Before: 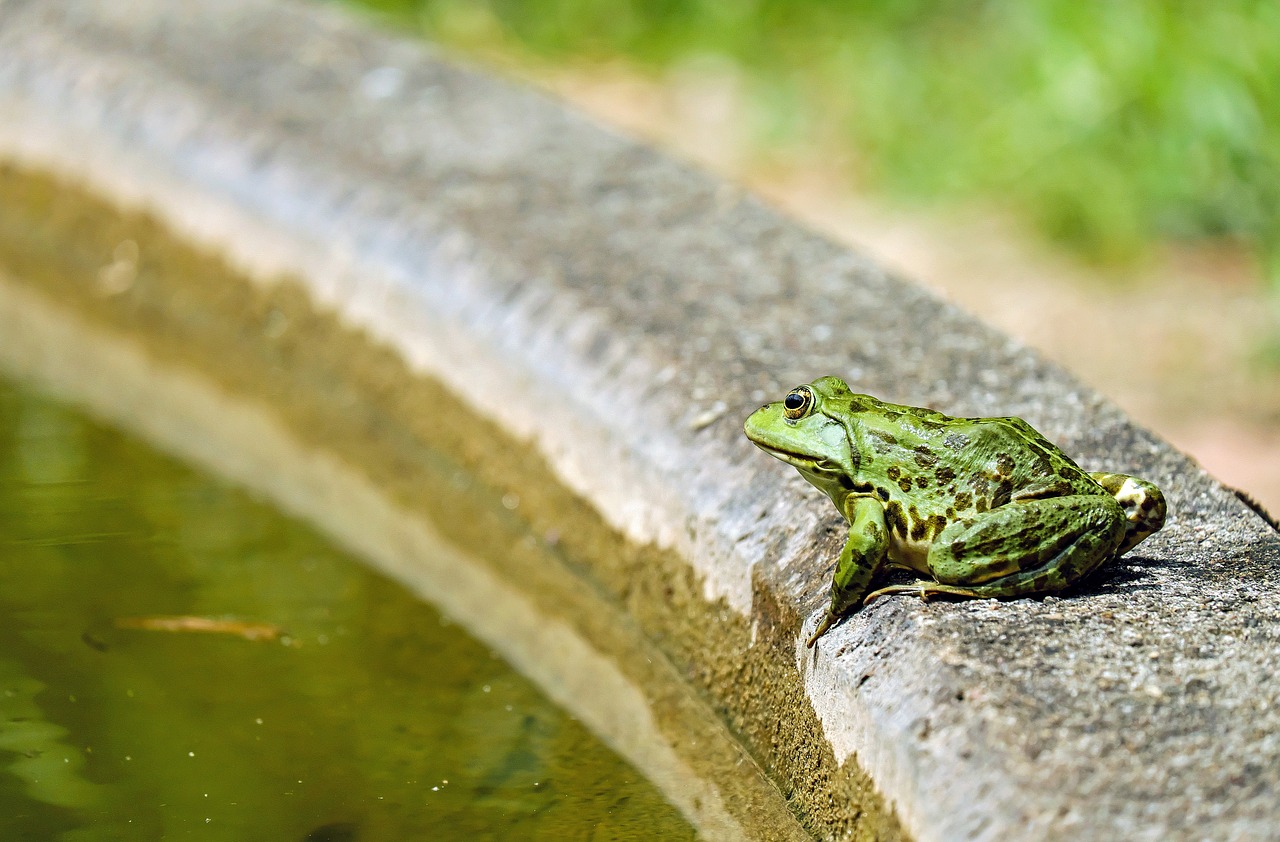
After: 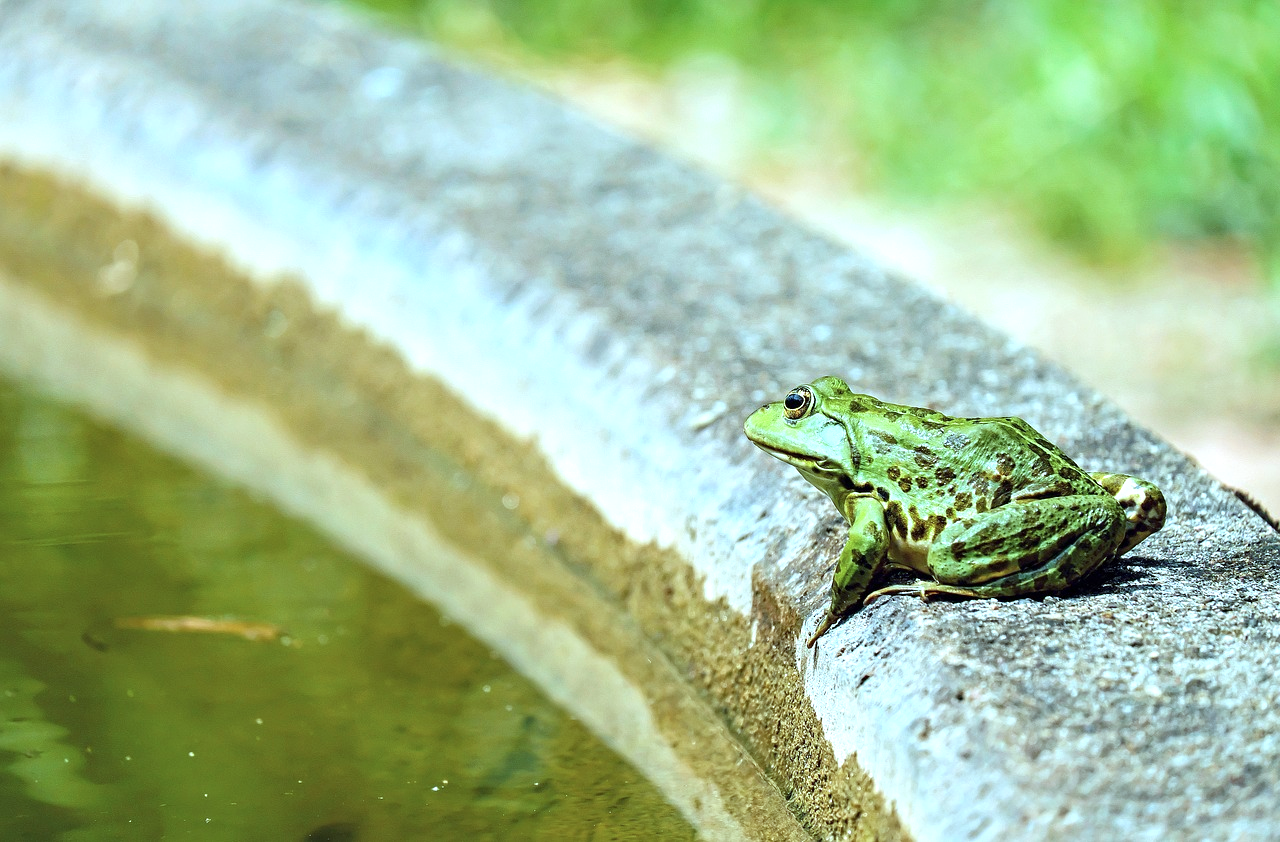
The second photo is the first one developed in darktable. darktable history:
color correction: highlights a* -11.71, highlights b* -15.58
exposure: exposure 0.493 EV, compensate highlight preservation false
